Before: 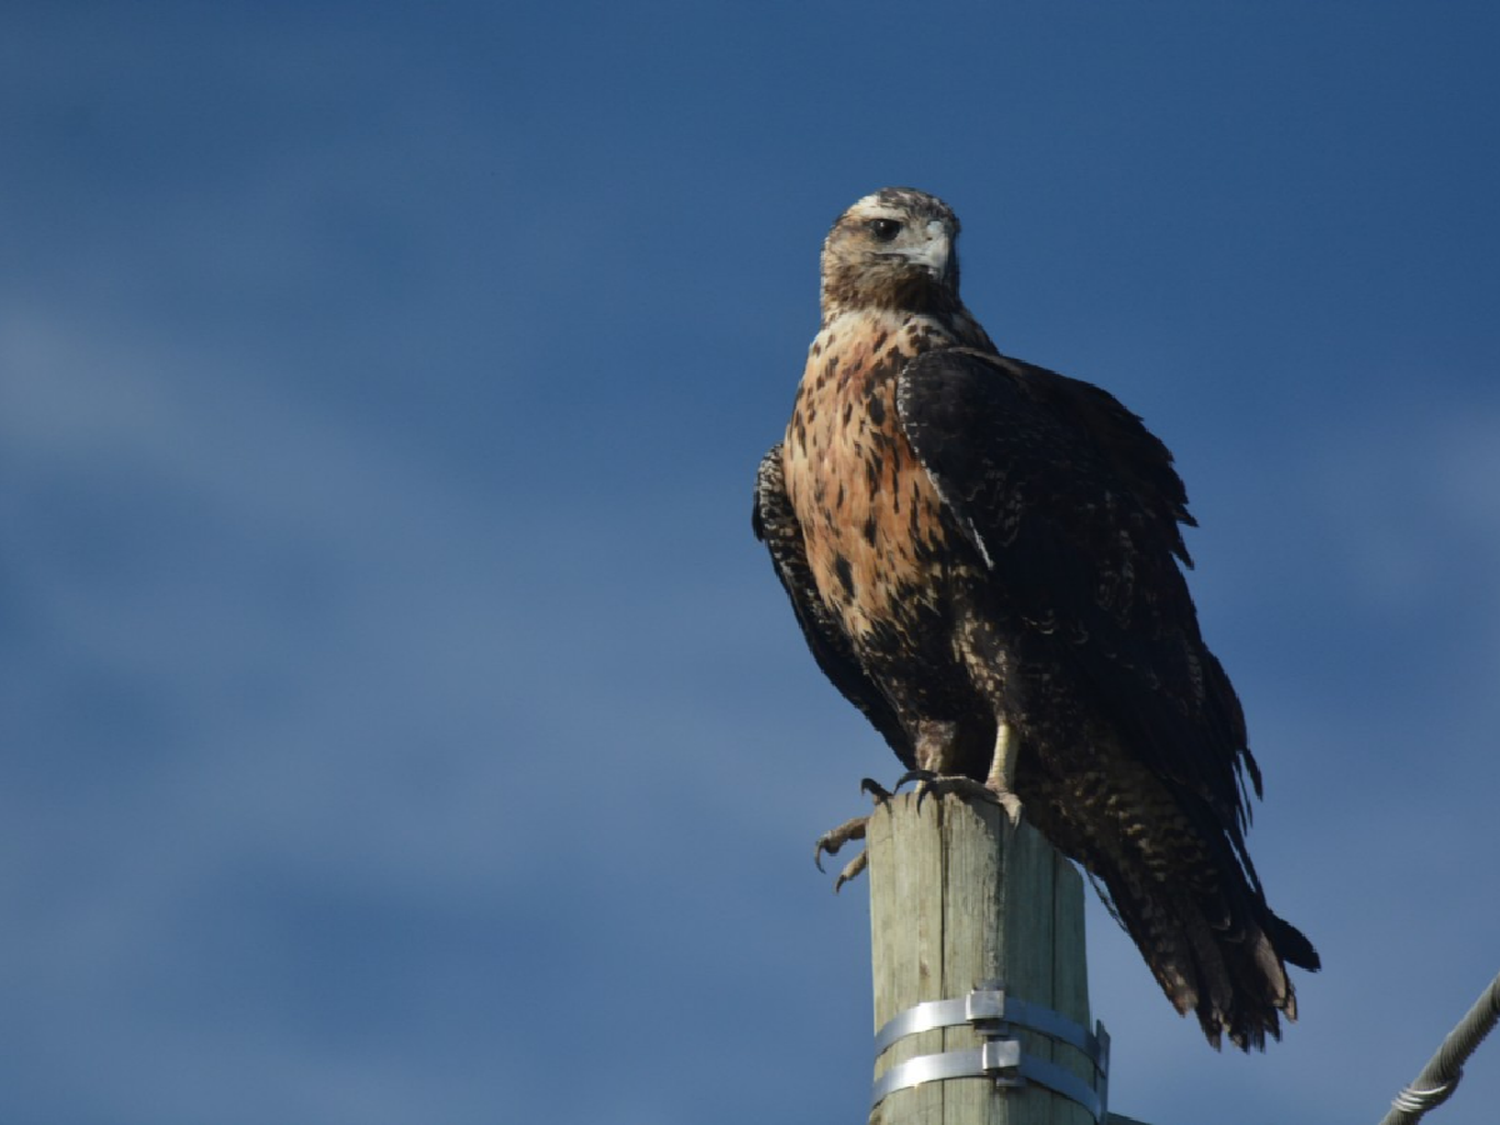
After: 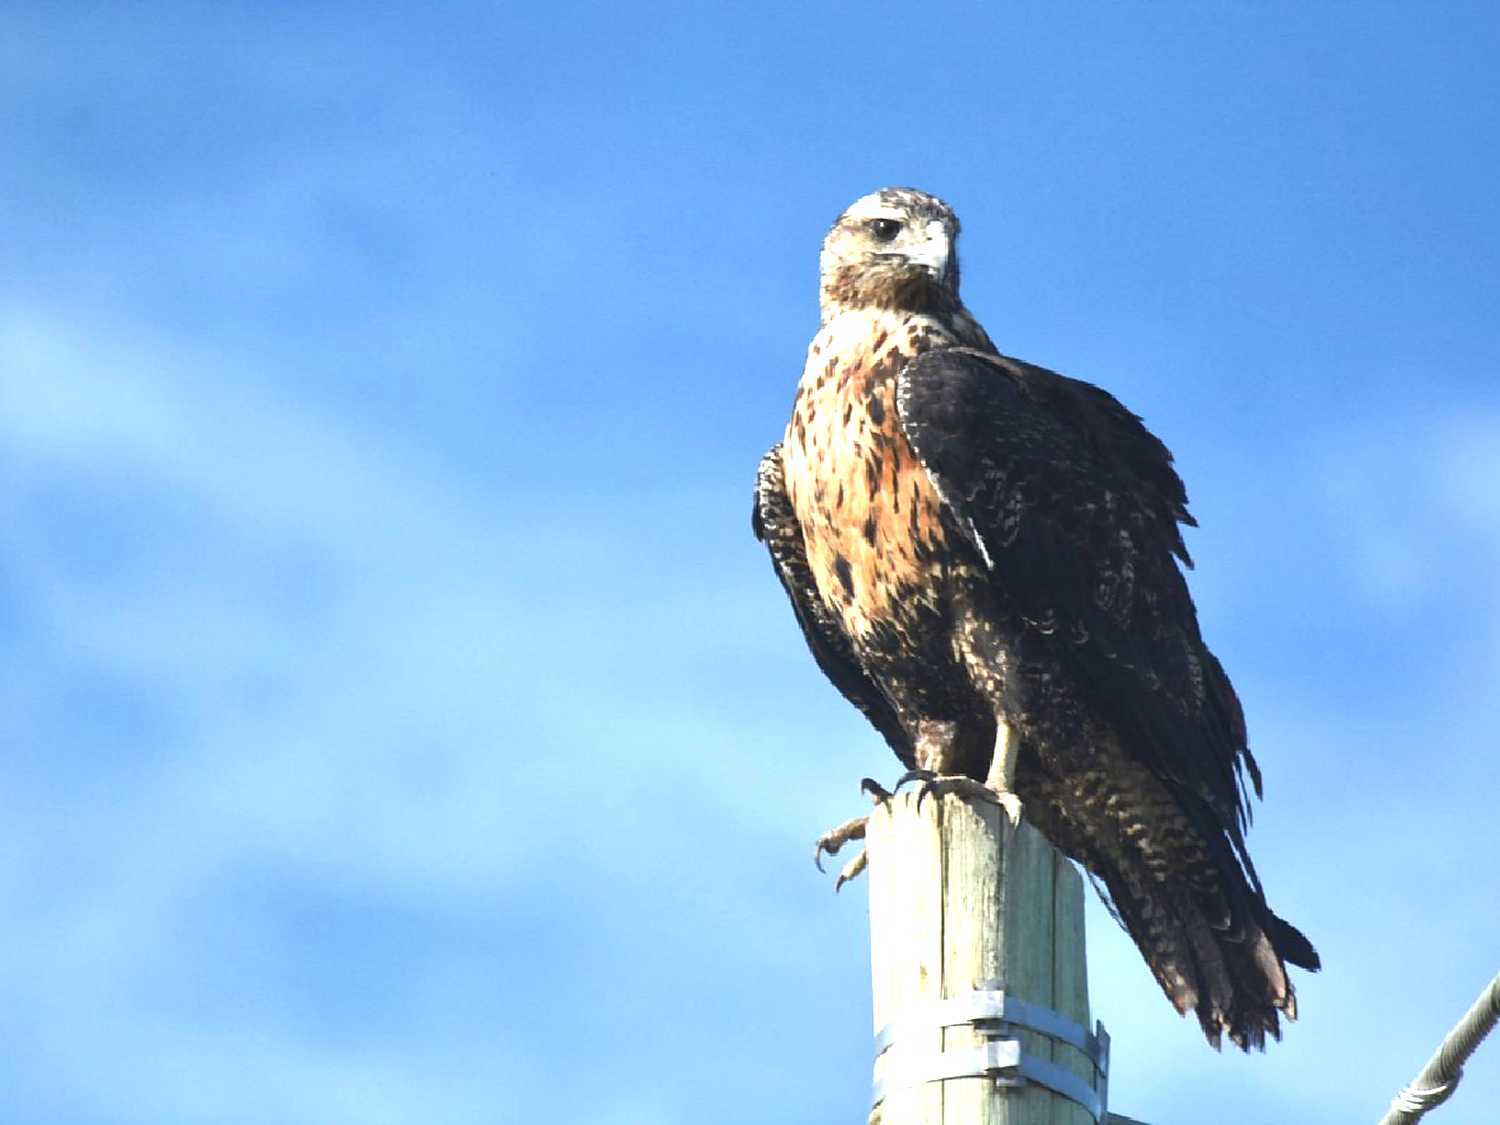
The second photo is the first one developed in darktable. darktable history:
local contrast: mode bilateral grid, contrast 20, coarseness 50, detail 119%, midtone range 0.2
exposure: exposure 1.989 EV, compensate exposure bias true, compensate highlight preservation false
sharpen: radius 1.569, amount 0.358, threshold 1.515
